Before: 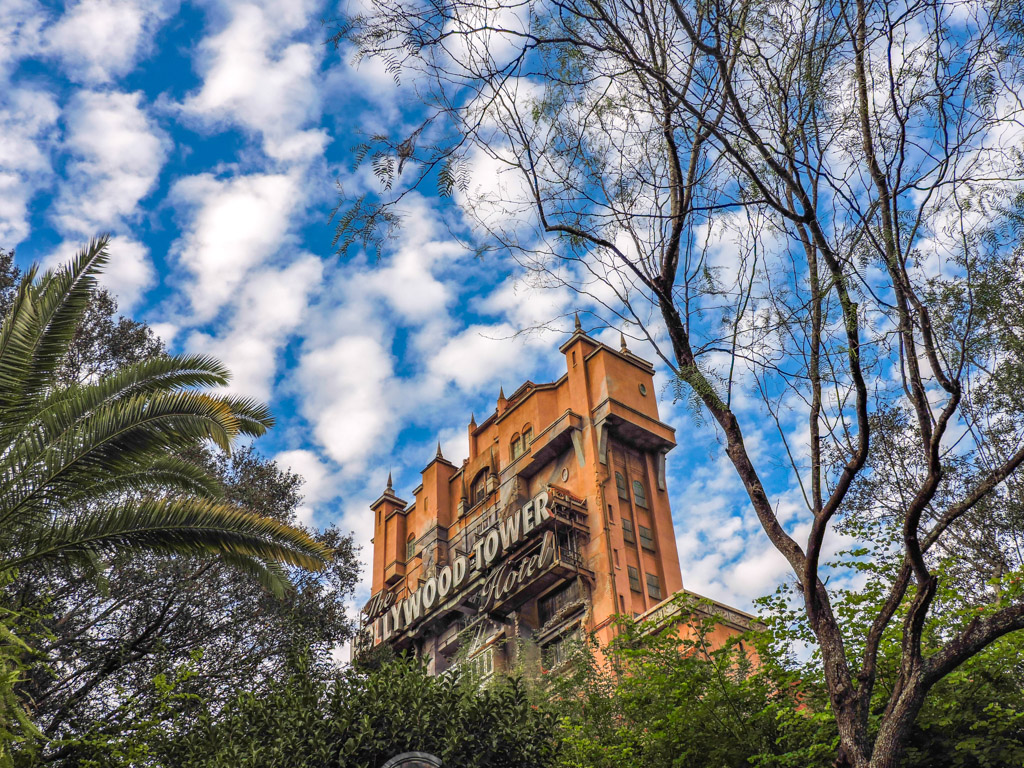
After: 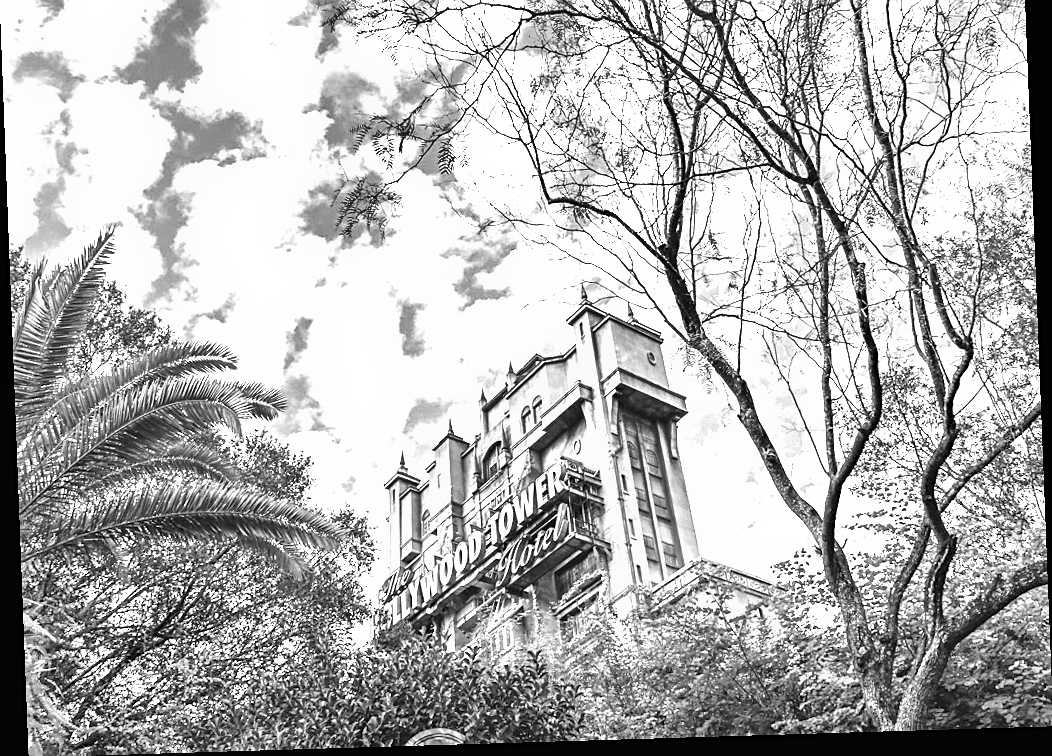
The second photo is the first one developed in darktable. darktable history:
crop and rotate: top 6.25%
shadows and highlights: low approximation 0.01, soften with gaussian
white balance: red 1.009, blue 0.985
monochrome: on, module defaults
rotate and perspective: rotation -2.22°, lens shift (horizontal) -0.022, automatic cropping off
exposure: black level correction 0, exposure 1.9 EV, compensate highlight preservation false
sharpen: on, module defaults
